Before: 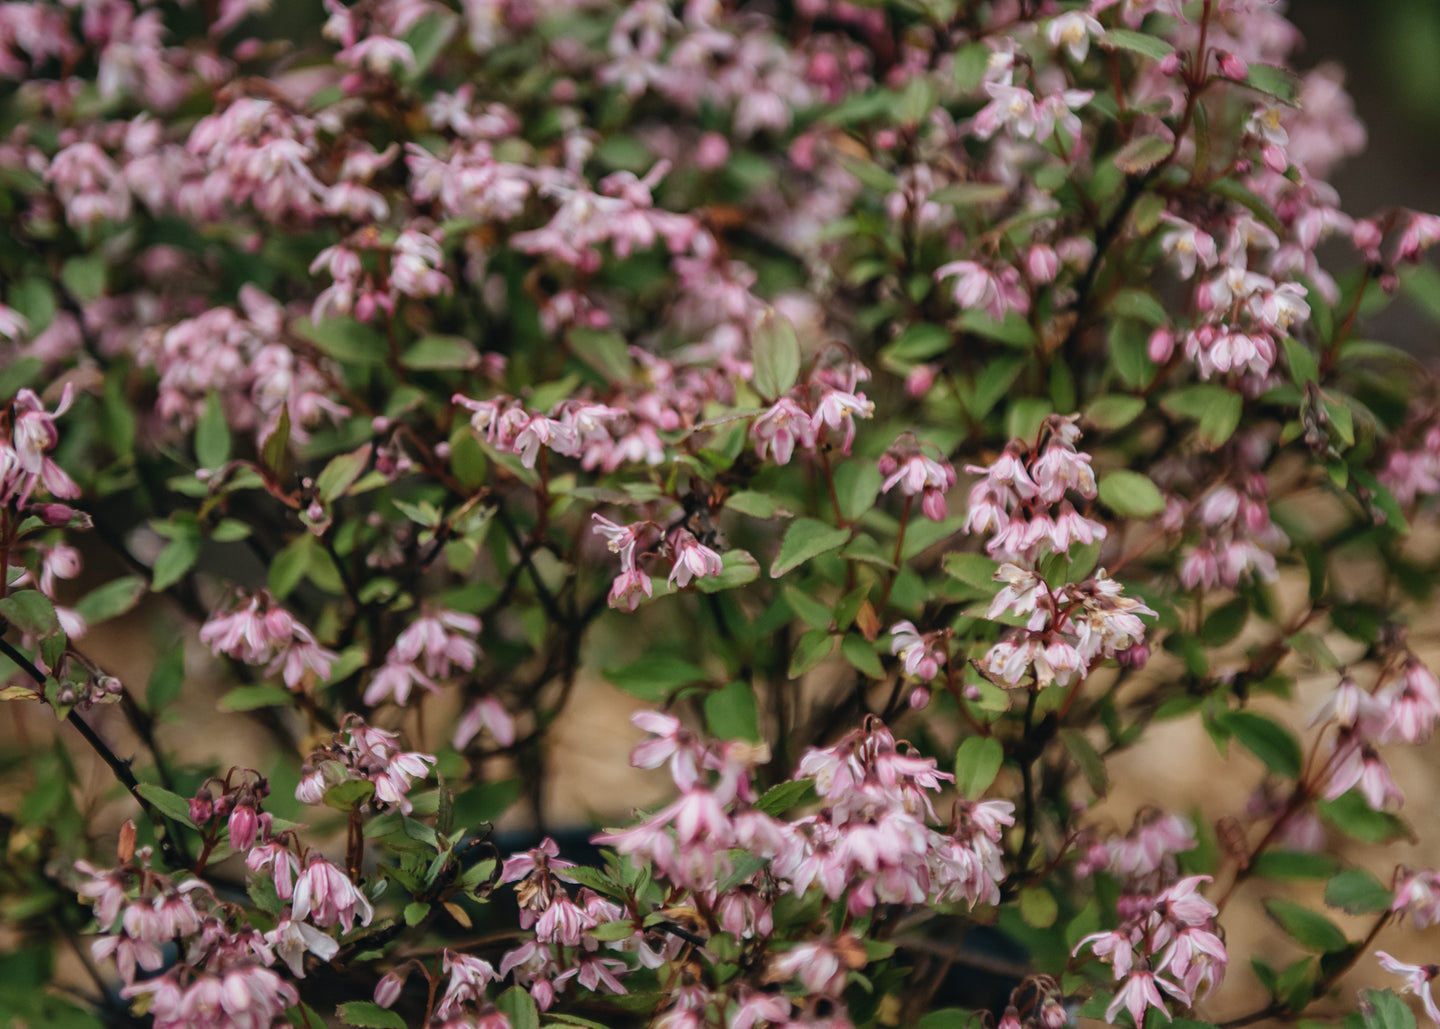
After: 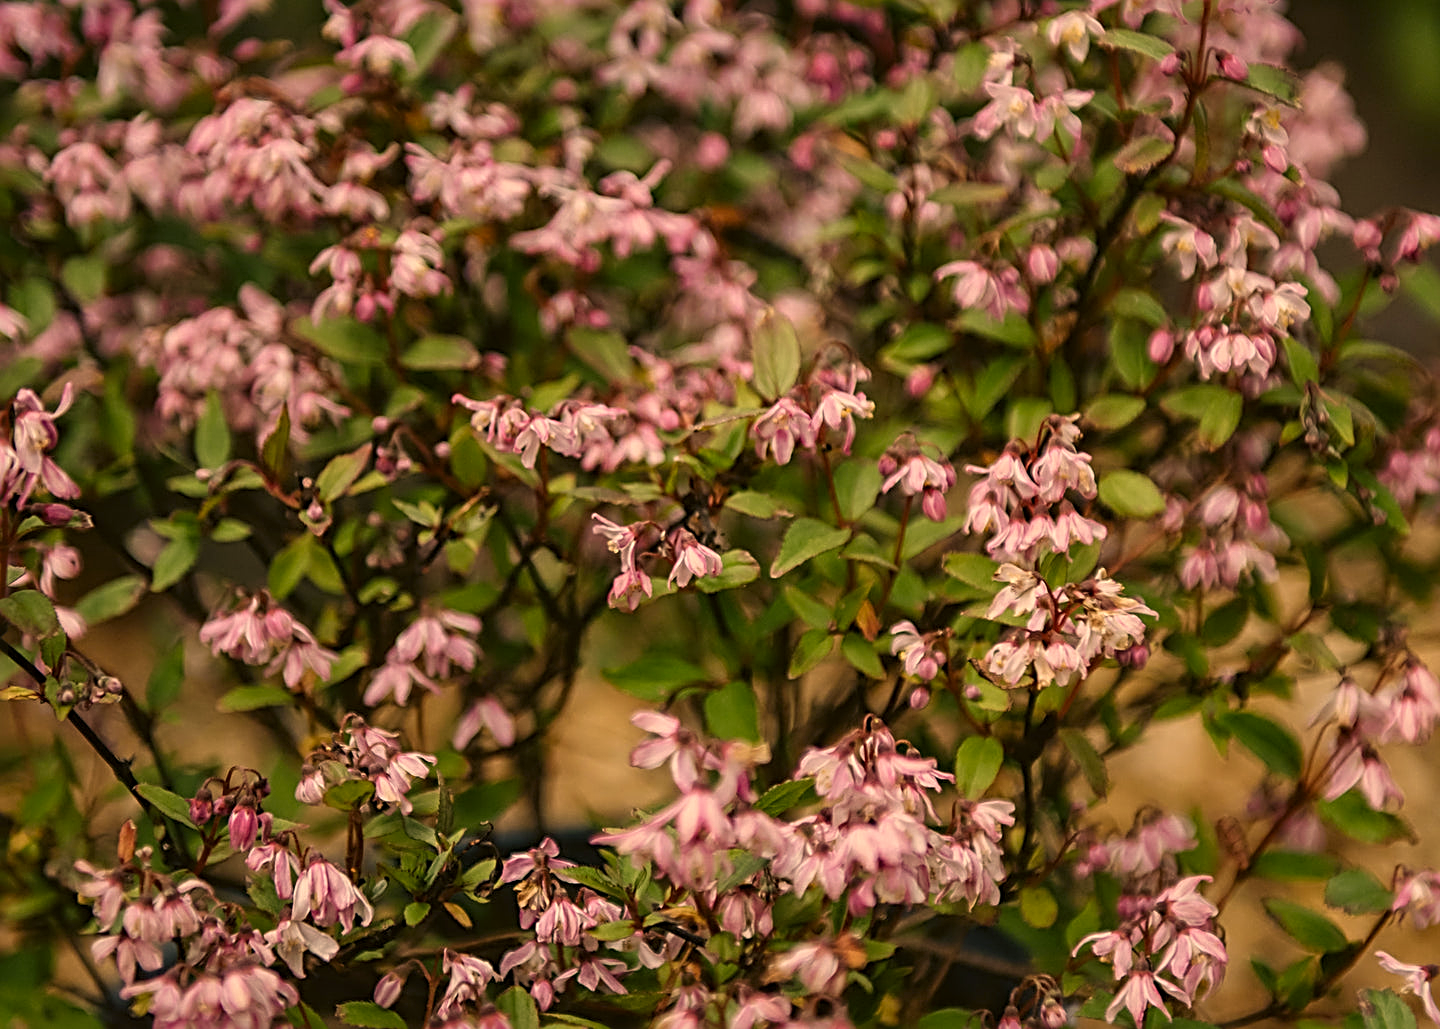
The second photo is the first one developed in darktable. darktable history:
sharpen: radius 2.974, amount 0.774
color calibration: illuminant Planckian (black body), adaptation linear Bradford (ICC v4), x 0.364, y 0.367, temperature 4414.15 K
color correction: highlights a* 18.63, highlights b* 35.55, shadows a* 1.03, shadows b* 6.6, saturation 1.03
